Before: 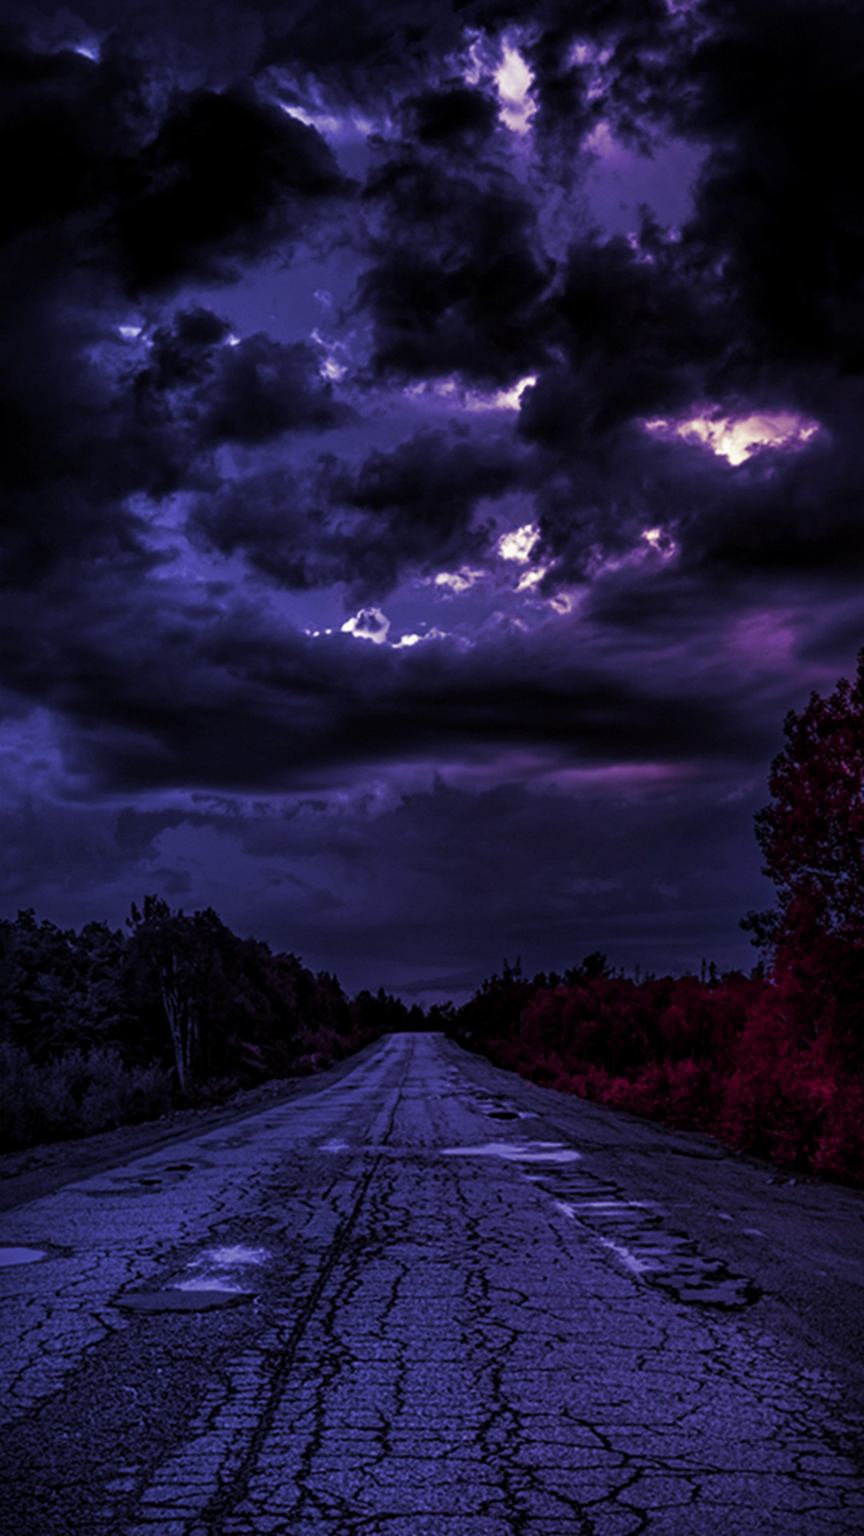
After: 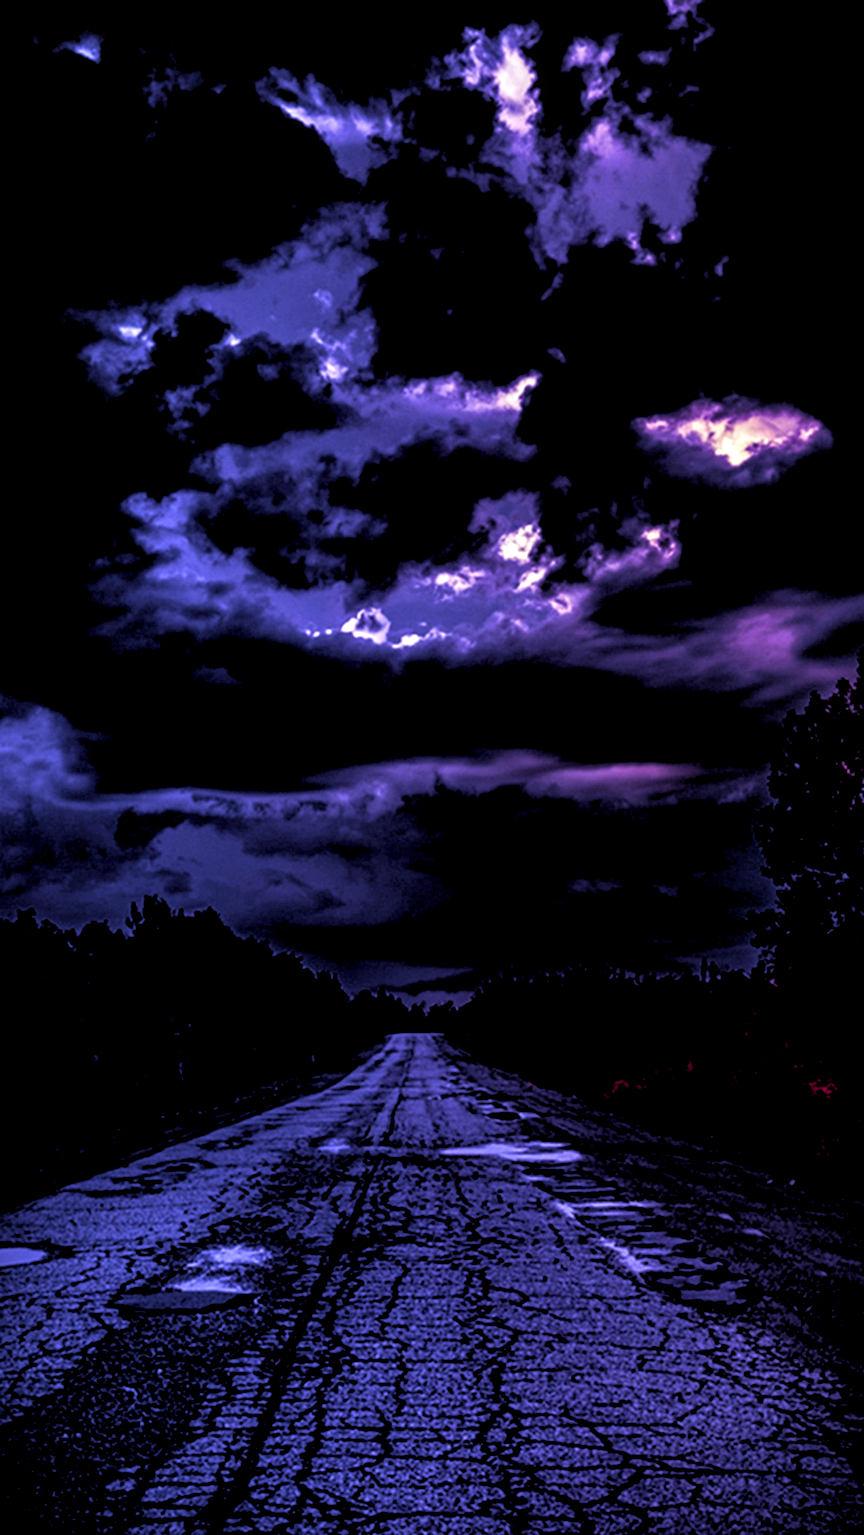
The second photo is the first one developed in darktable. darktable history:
contrast brightness saturation: contrast 0.09, saturation 0.28
local contrast: detail 150%
rgb levels: levels [[0.013, 0.434, 0.89], [0, 0.5, 1], [0, 0.5, 1]]
